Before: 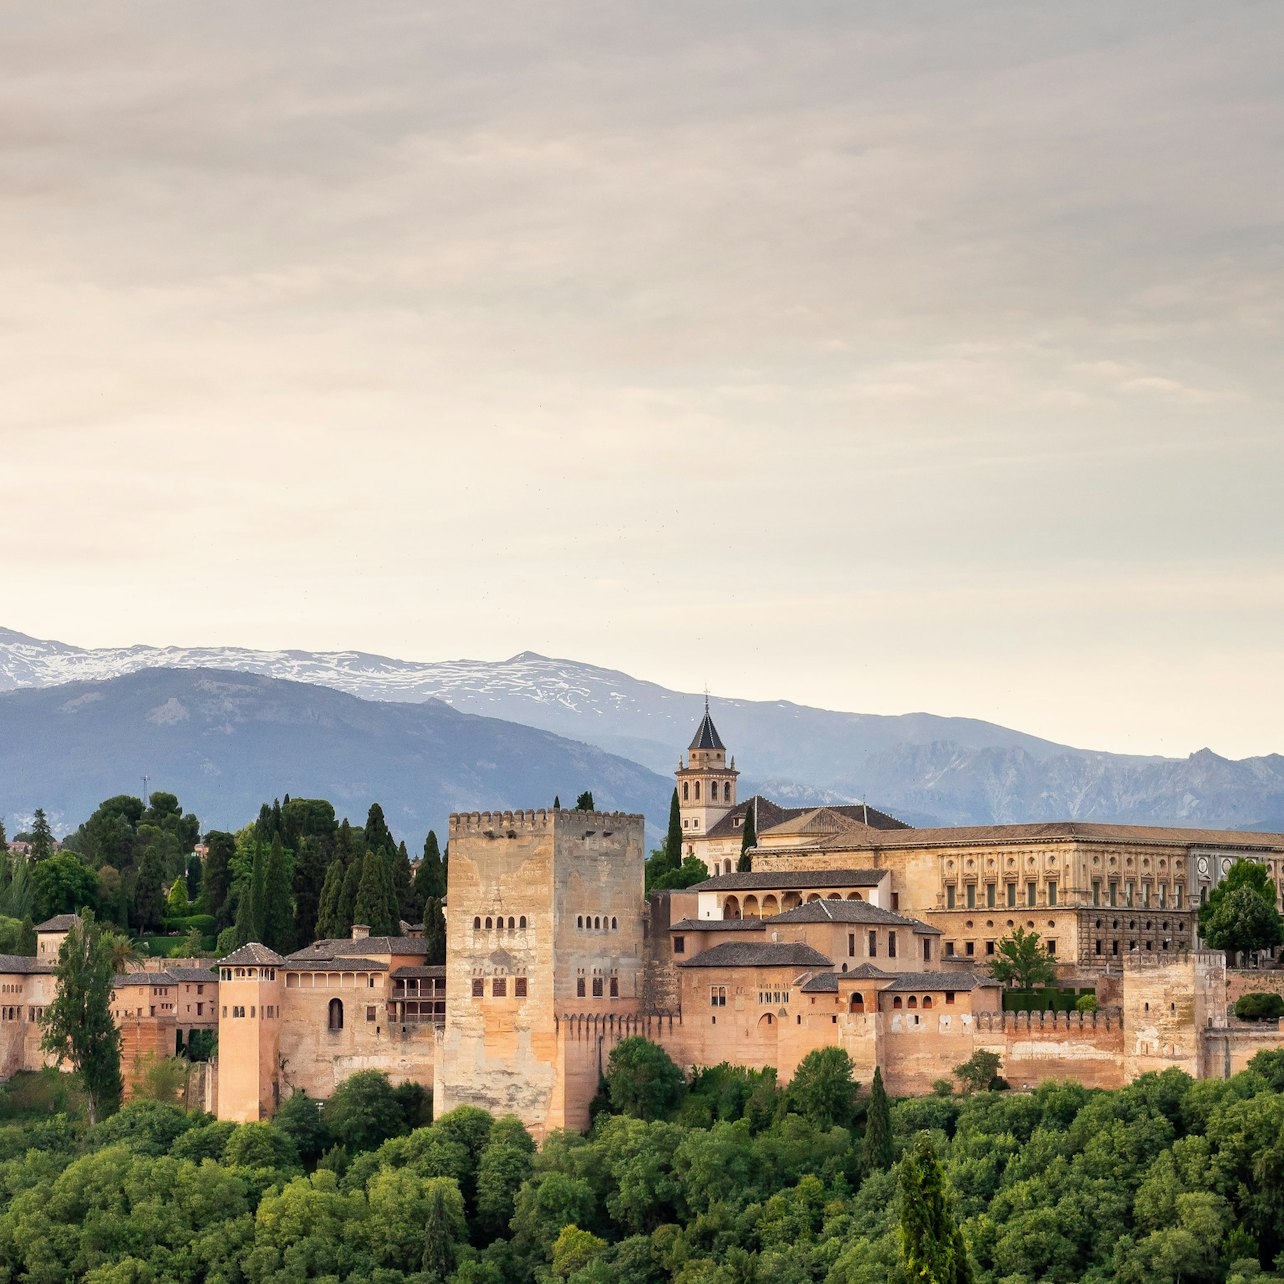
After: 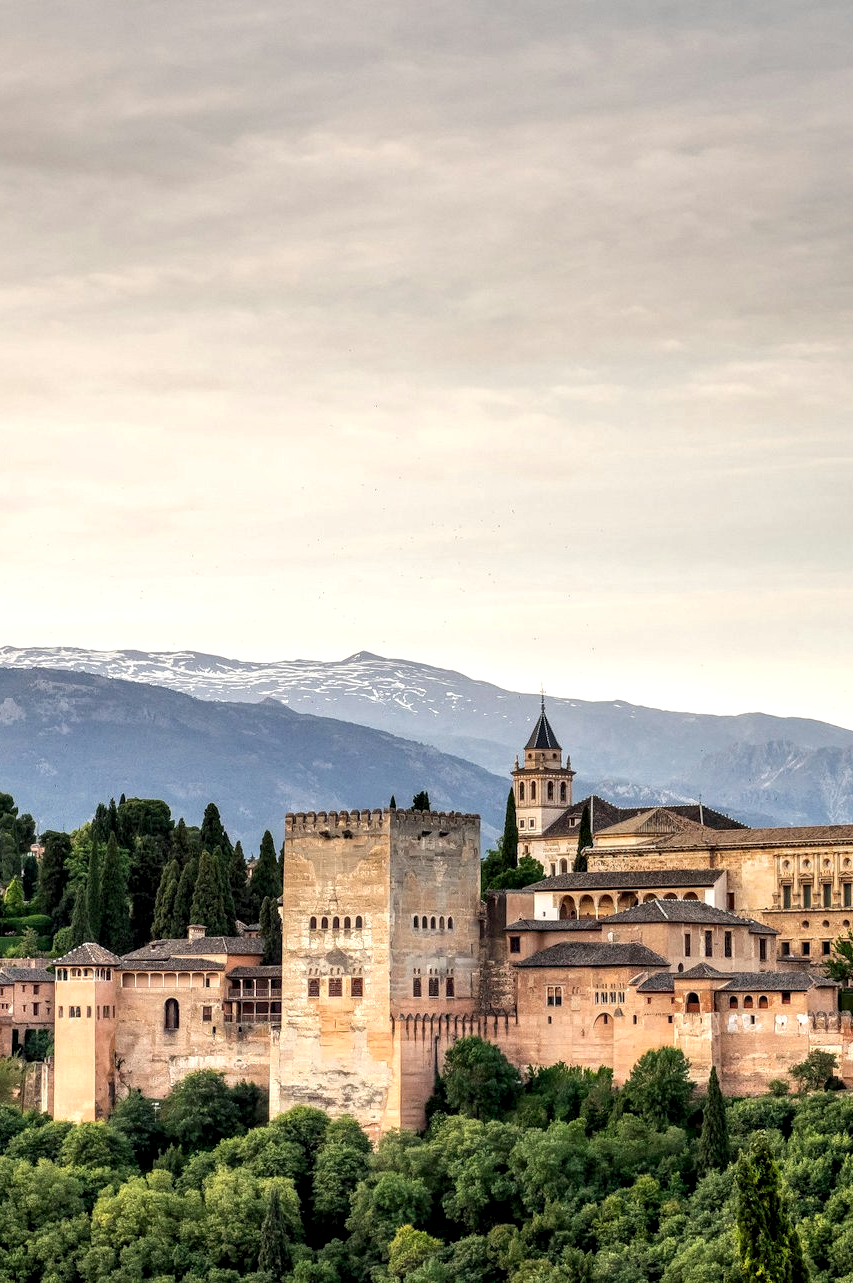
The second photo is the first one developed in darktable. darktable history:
local contrast: highlights 77%, shadows 56%, detail 173%, midtone range 0.425
crop and rotate: left 12.873%, right 20.672%
